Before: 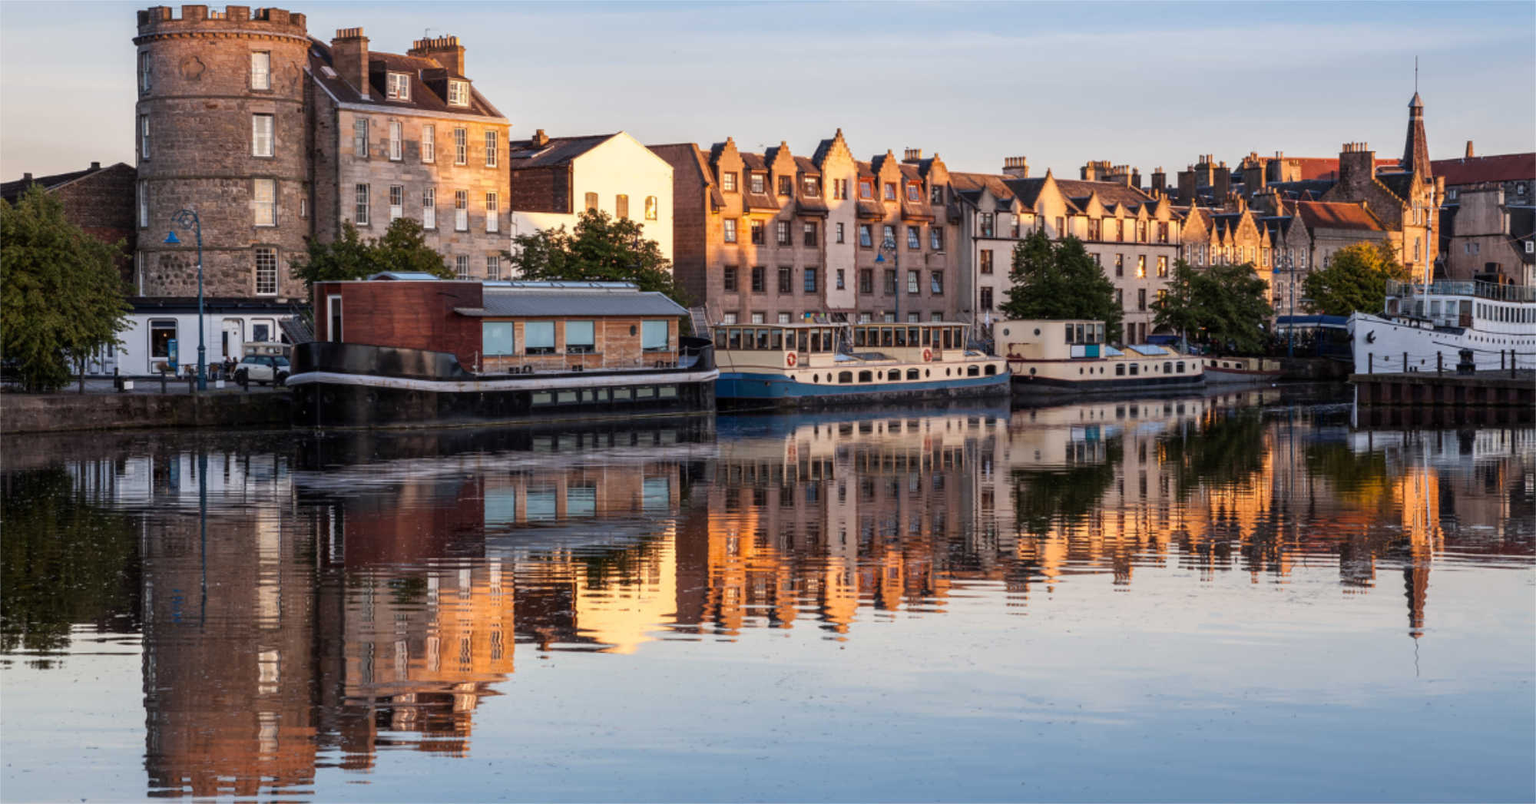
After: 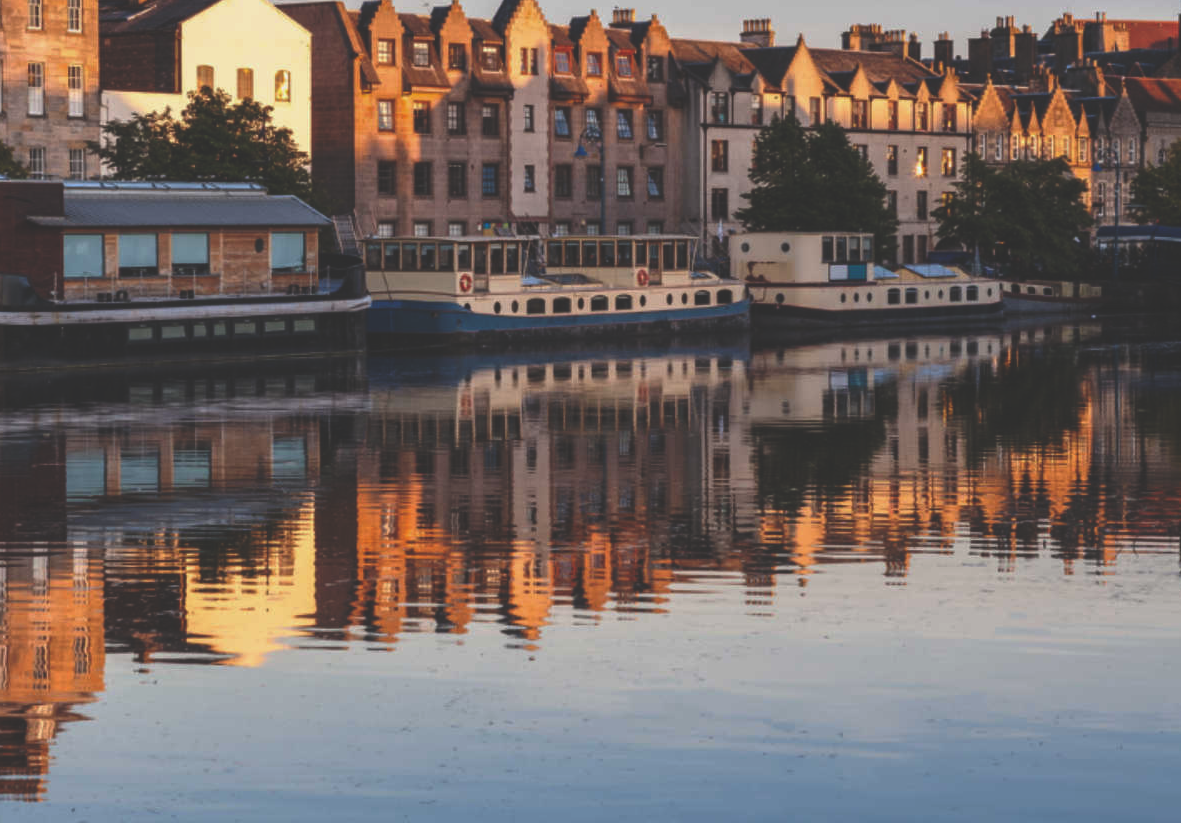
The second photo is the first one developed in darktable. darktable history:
rgb curve: curves: ch0 [(0, 0.186) (0.314, 0.284) (0.775, 0.708) (1, 1)], compensate middle gray true, preserve colors none
exposure: black level correction 0.001, exposure -0.125 EV, compensate exposure bias true, compensate highlight preservation false
crop and rotate: left 28.256%, top 17.734%, right 12.656%, bottom 3.573%
